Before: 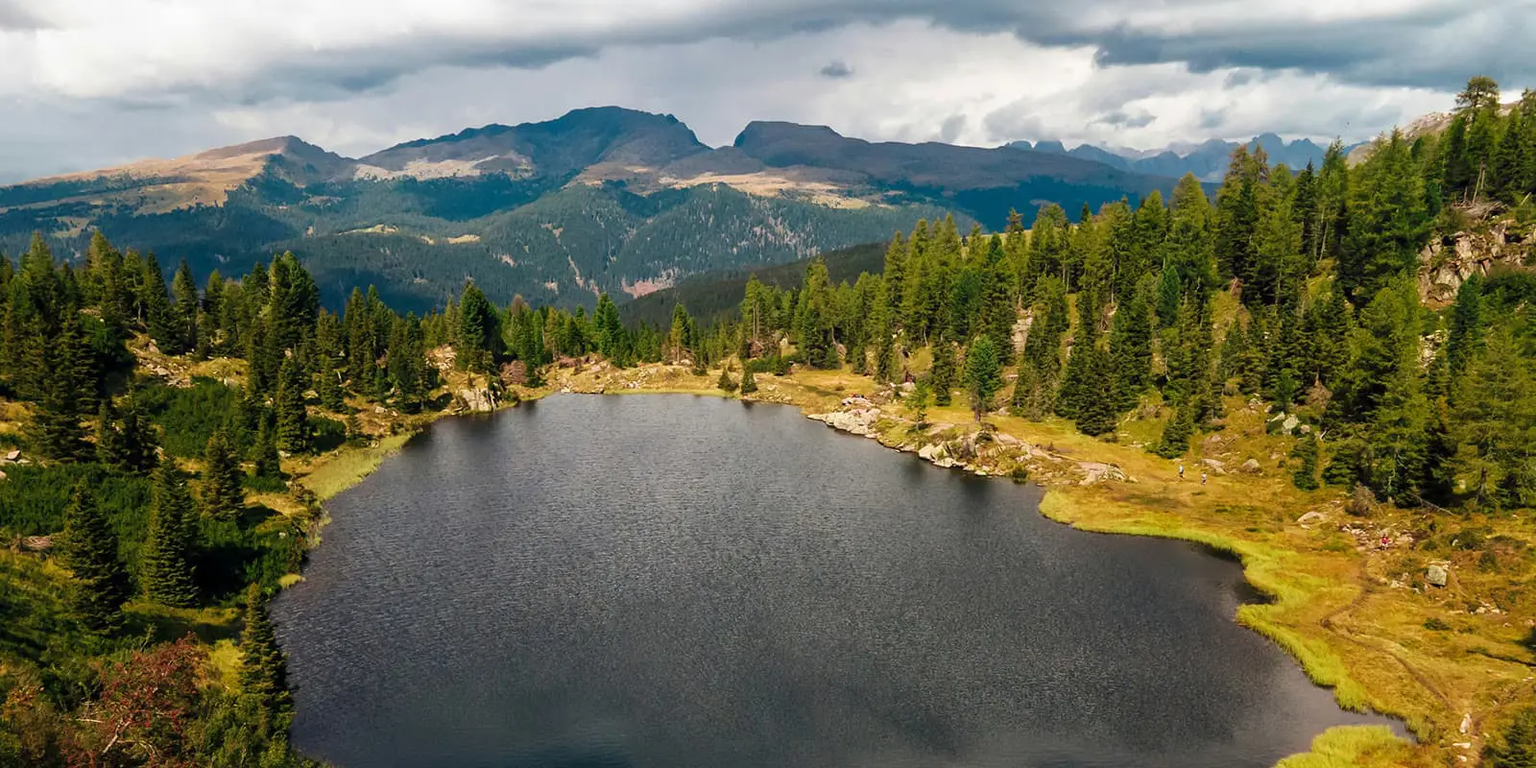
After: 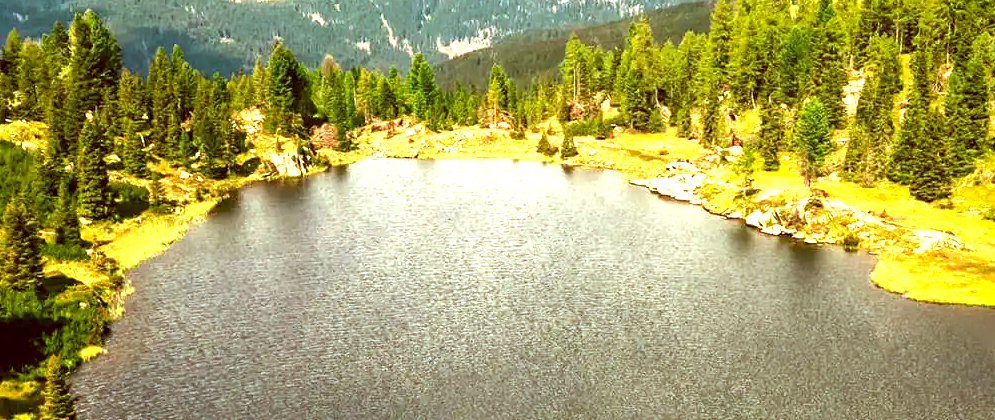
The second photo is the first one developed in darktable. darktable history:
crop: left 13.197%, top 31.577%, right 24.587%, bottom 15.812%
exposure: black level correction 0.001, exposure 1.716 EV, compensate highlight preservation false
local contrast: highlights 102%, shadows 98%, detail 119%, midtone range 0.2
color correction: highlights a* -6.12, highlights b* 9.17, shadows a* 10.2, shadows b* 23.96
